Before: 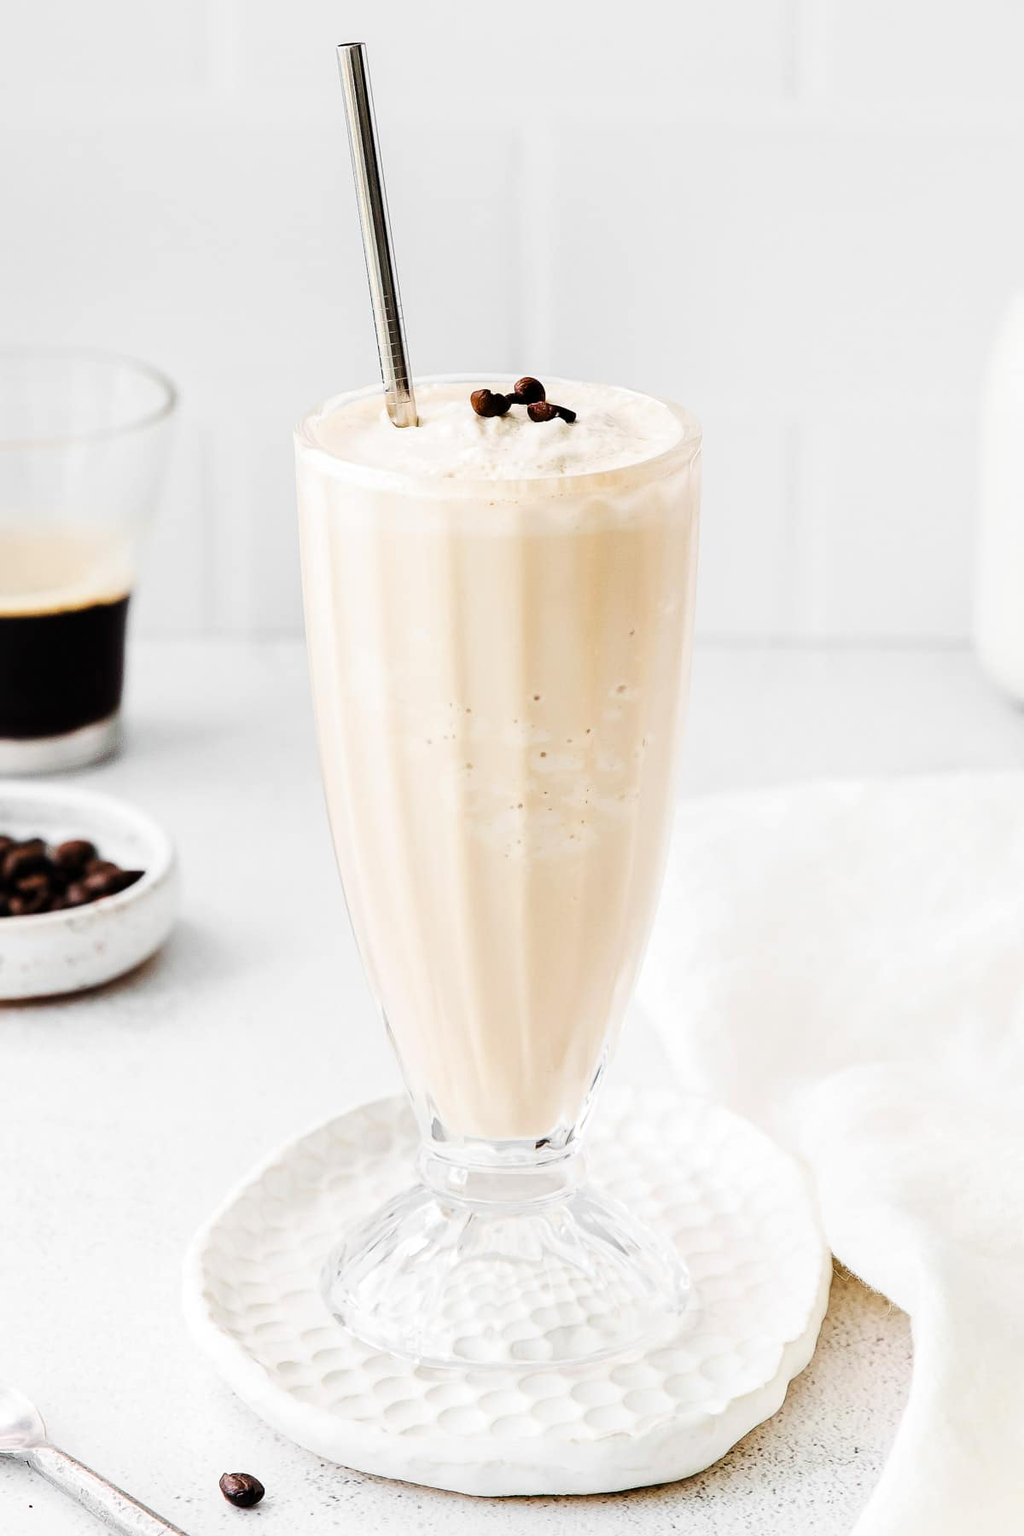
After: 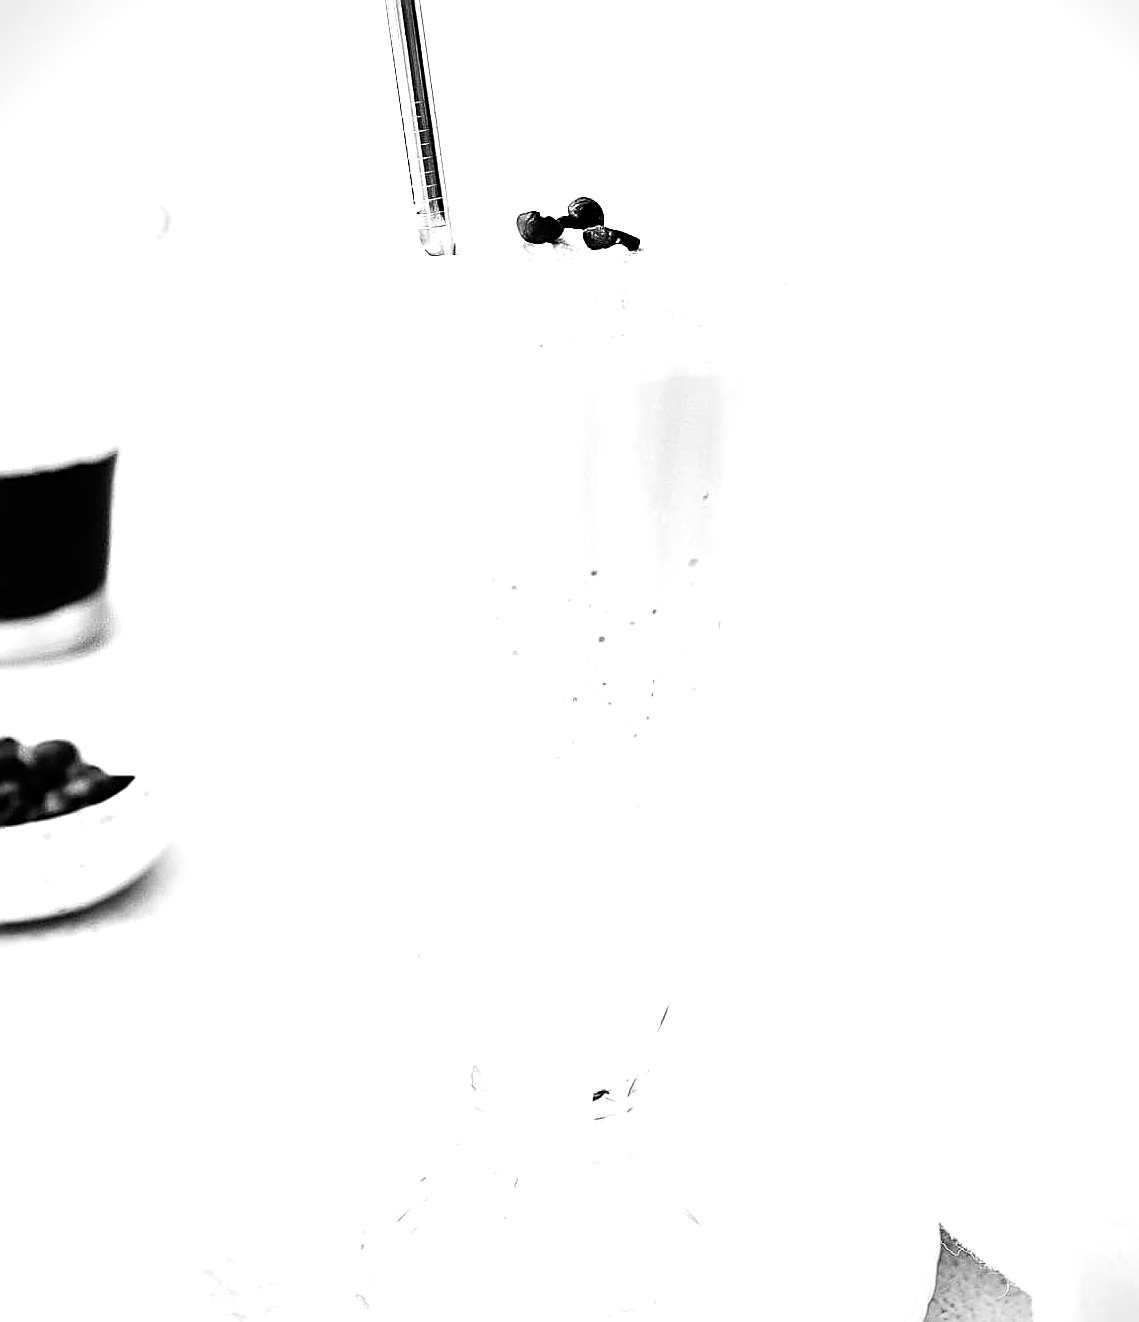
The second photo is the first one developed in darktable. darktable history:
crop and rotate: left 2.937%, top 13.621%, right 2.133%, bottom 12.889%
sharpen: amount 1.007
vignetting: brightness -0.42, saturation -0.296, unbound false
tone equalizer: -8 EV -0.784 EV, -7 EV -0.689 EV, -6 EV -0.596 EV, -5 EV -0.369 EV, -3 EV 0.382 EV, -2 EV 0.6 EV, -1 EV 0.696 EV, +0 EV 0.773 EV
color calibration: illuminant as shot in camera, x 0.358, y 0.373, temperature 4628.91 K
color correction: highlights b* -0.006, saturation 0.324
color zones: curves: ch0 [(0, 0.613) (0.01, 0.613) (0.245, 0.448) (0.498, 0.529) (0.642, 0.665) (0.879, 0.777) (0.99, 0.613)]; ch1 [(0, 0) (0.143, 0) (0.286, 0) (0.429, 0) (0.571, 0) (0.714, 0) (0.857, 0)]
